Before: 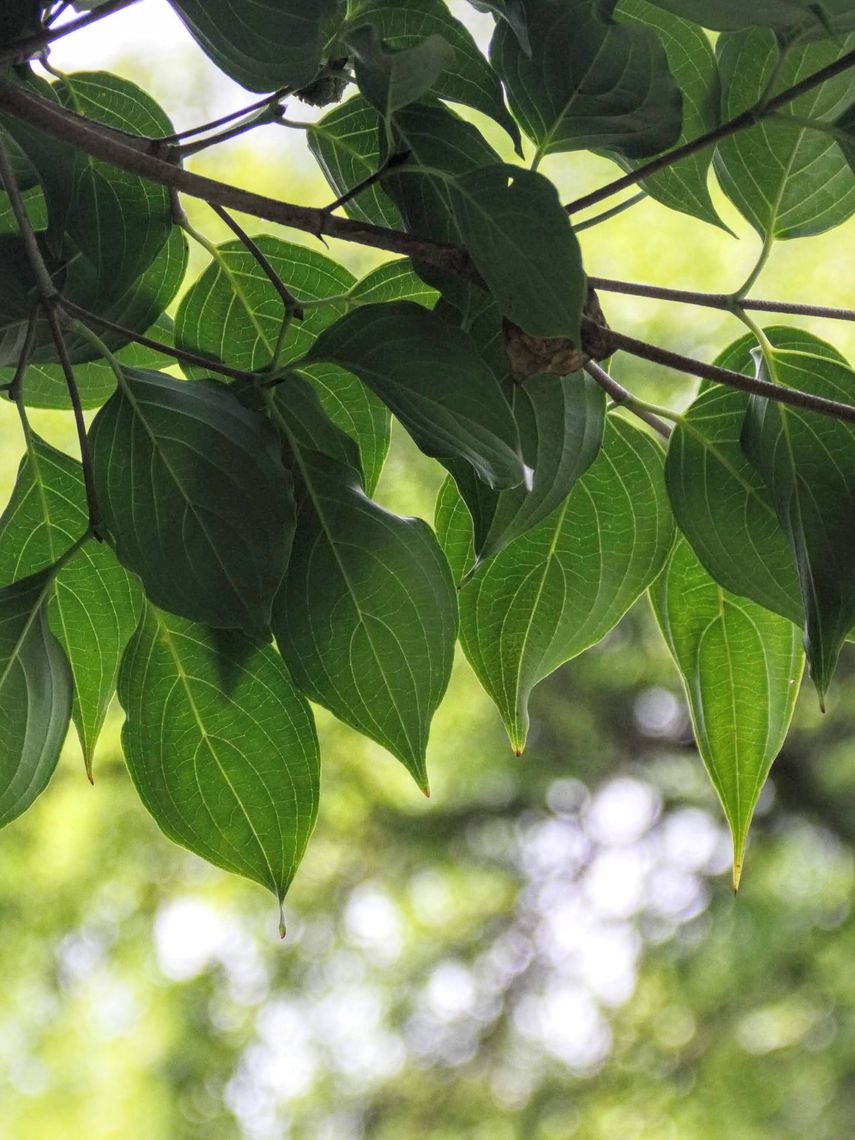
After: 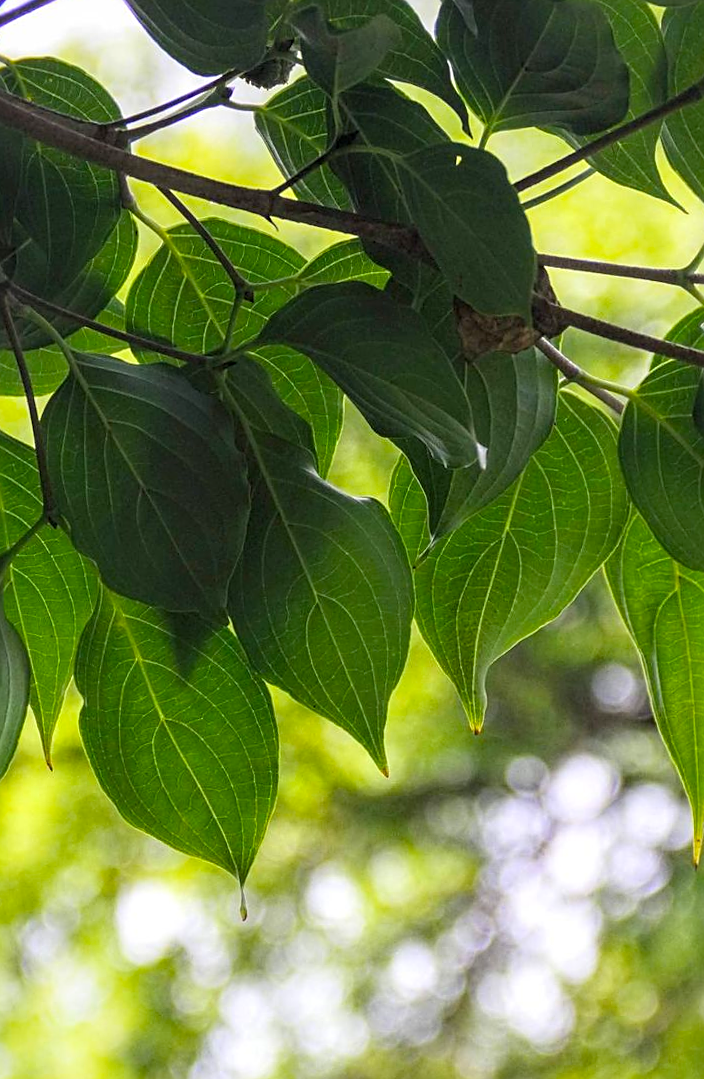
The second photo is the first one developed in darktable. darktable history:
crop and rotate: angle 1°, left 4.281%, top 0.642%, right 11.383%, bottom 2.486%
color balance rgb: perceptual saturation grading › global saturation 20%, global vibrance 20%
sharpen: on, module defaults
